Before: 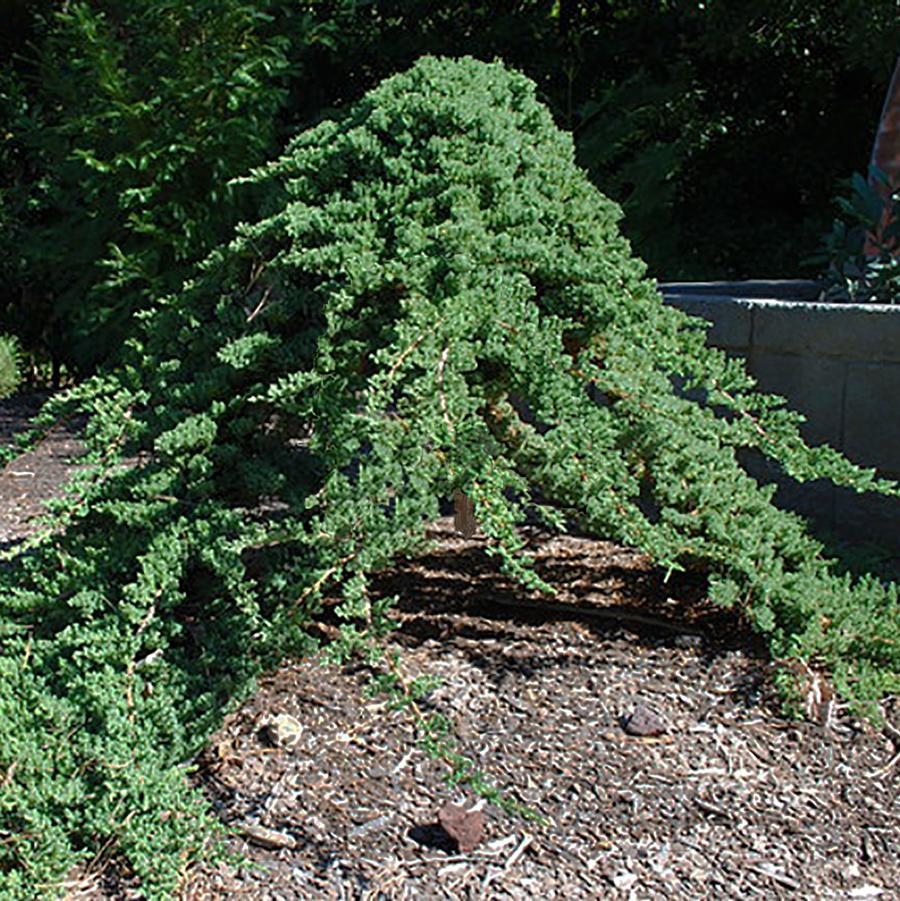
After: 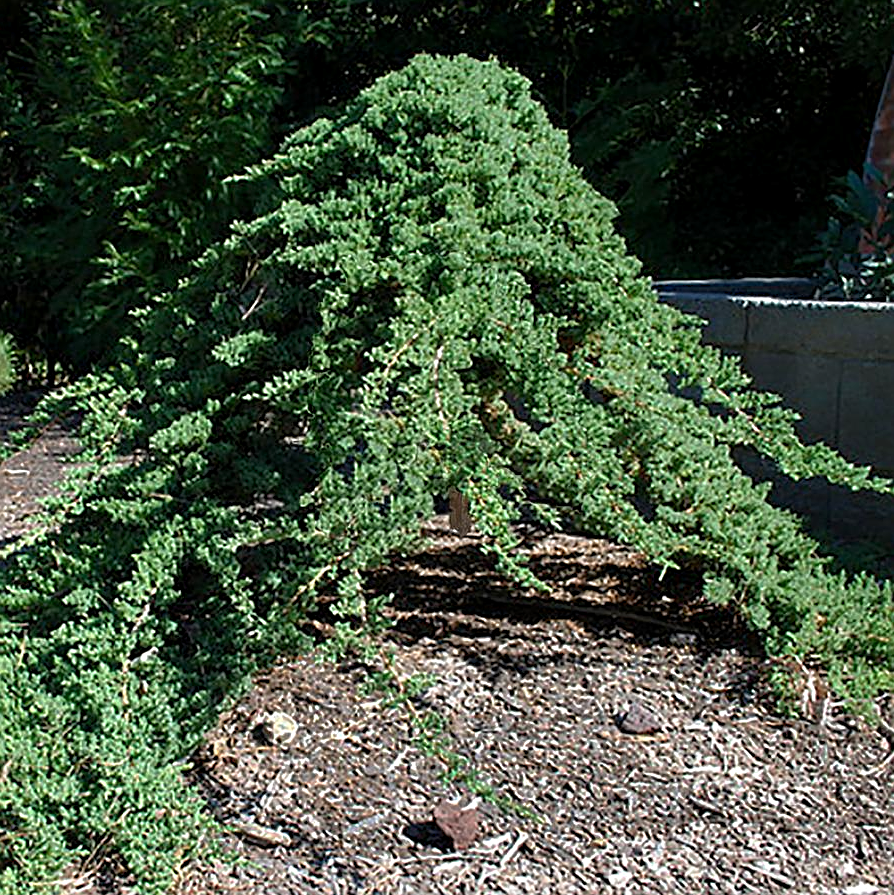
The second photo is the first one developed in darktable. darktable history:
sharpen: on, module defaults
crop and rotate: left 0.591%, top 0.292%, bottom 0.291%
levels: black 0.057%, levels [0, 0.492, 0.984]
exposure: black level correction 0.002, compensate highlight preservation false
